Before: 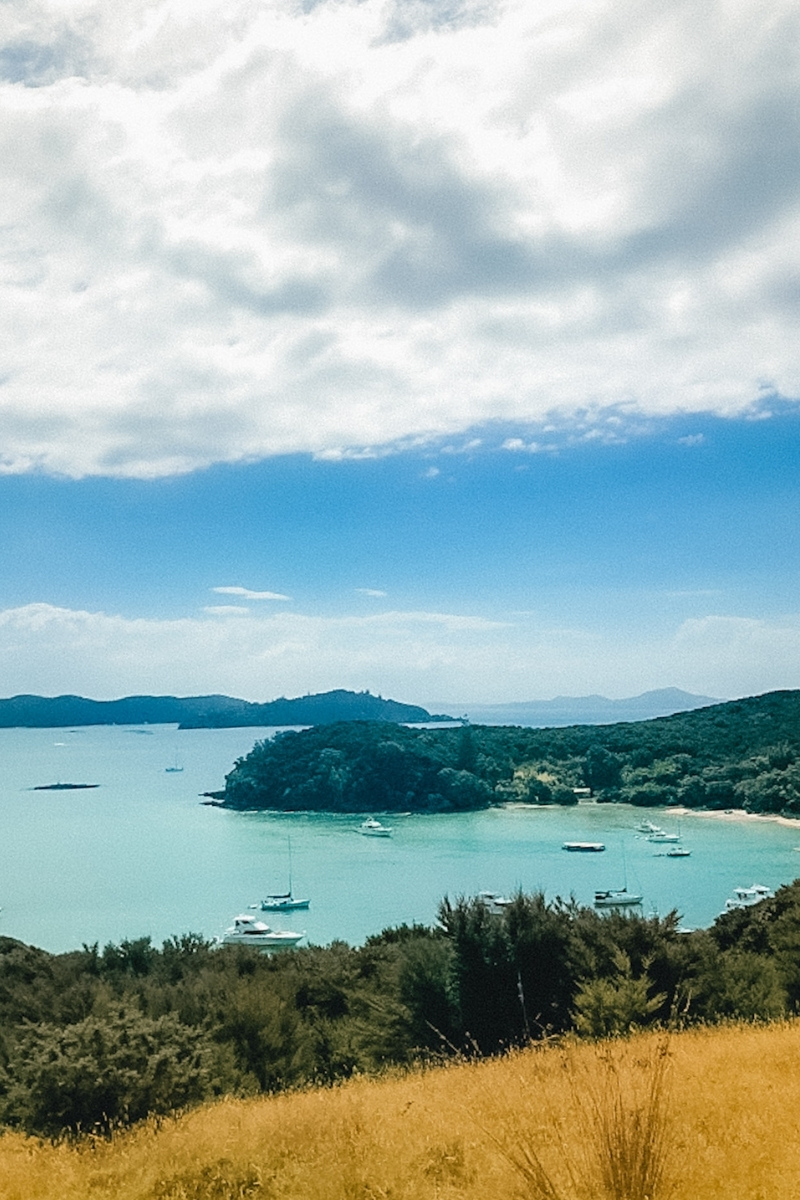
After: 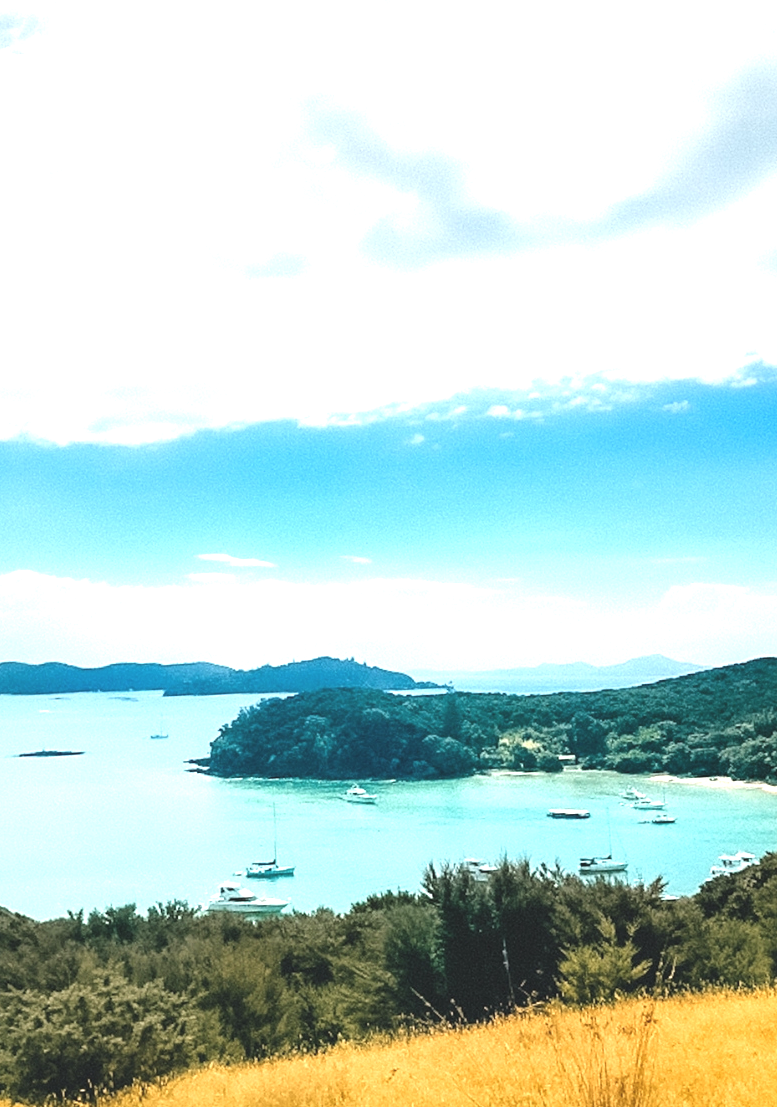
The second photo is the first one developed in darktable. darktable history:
crop: left 1.887%, top 2.766%, right 0.897%, bottom 4.913%
exposure: black level correction -0.005, exposure 1.007 EV, compensate exposure bias true, compensate highlight preservation false
